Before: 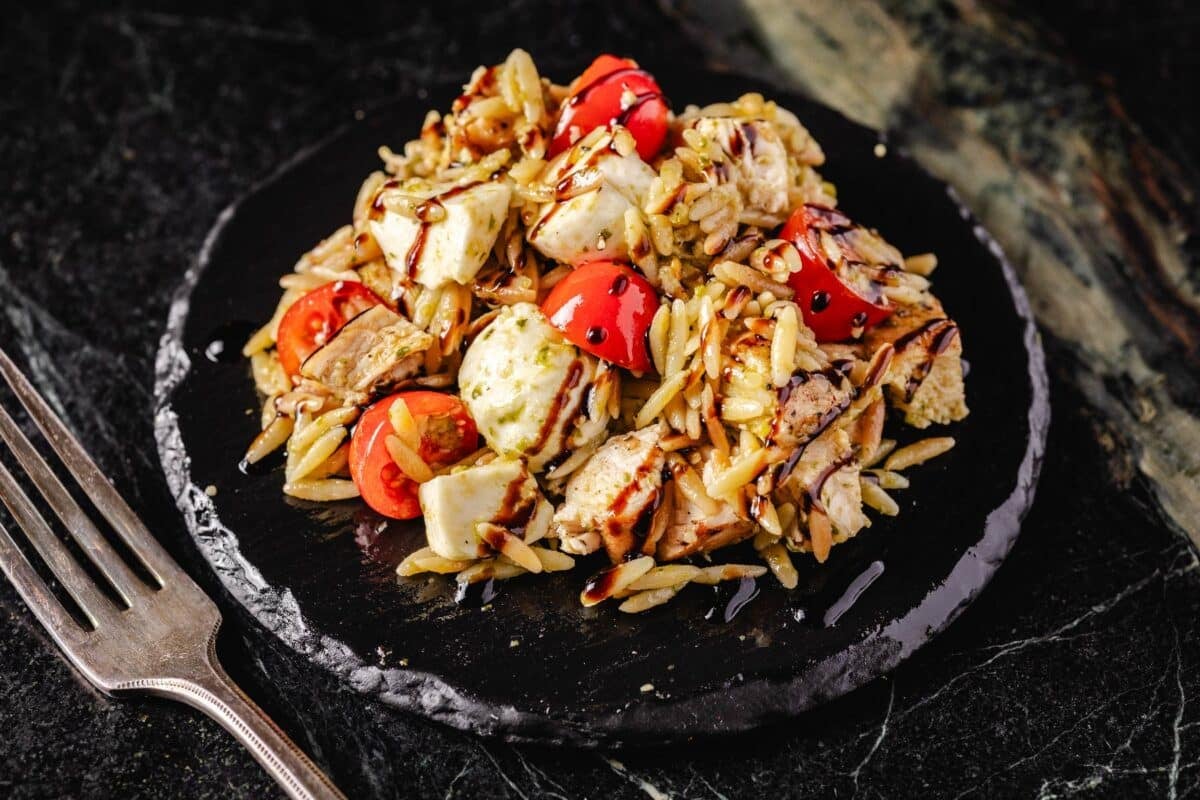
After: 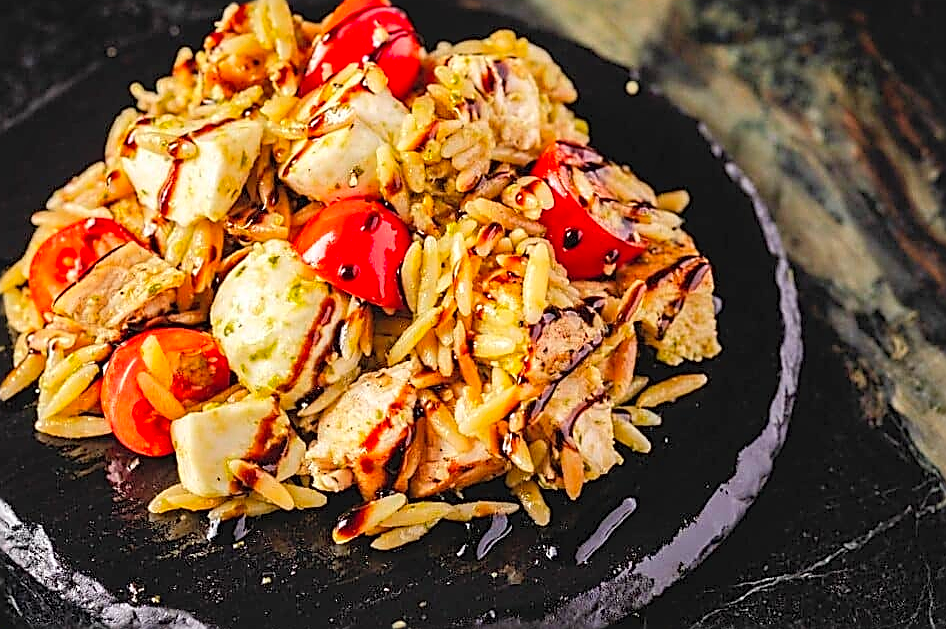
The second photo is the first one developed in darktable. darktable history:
sharpen: radius 1.685, amount 1.294
contrast brightness saturation: contrast 0.07, brightness 0.18, saturation 0.4
shadows and highlights: shadows 25, highlights -25
crop and rotate: left 20.74%, top 7.912%, right 0.375%, bottom 13.378%
